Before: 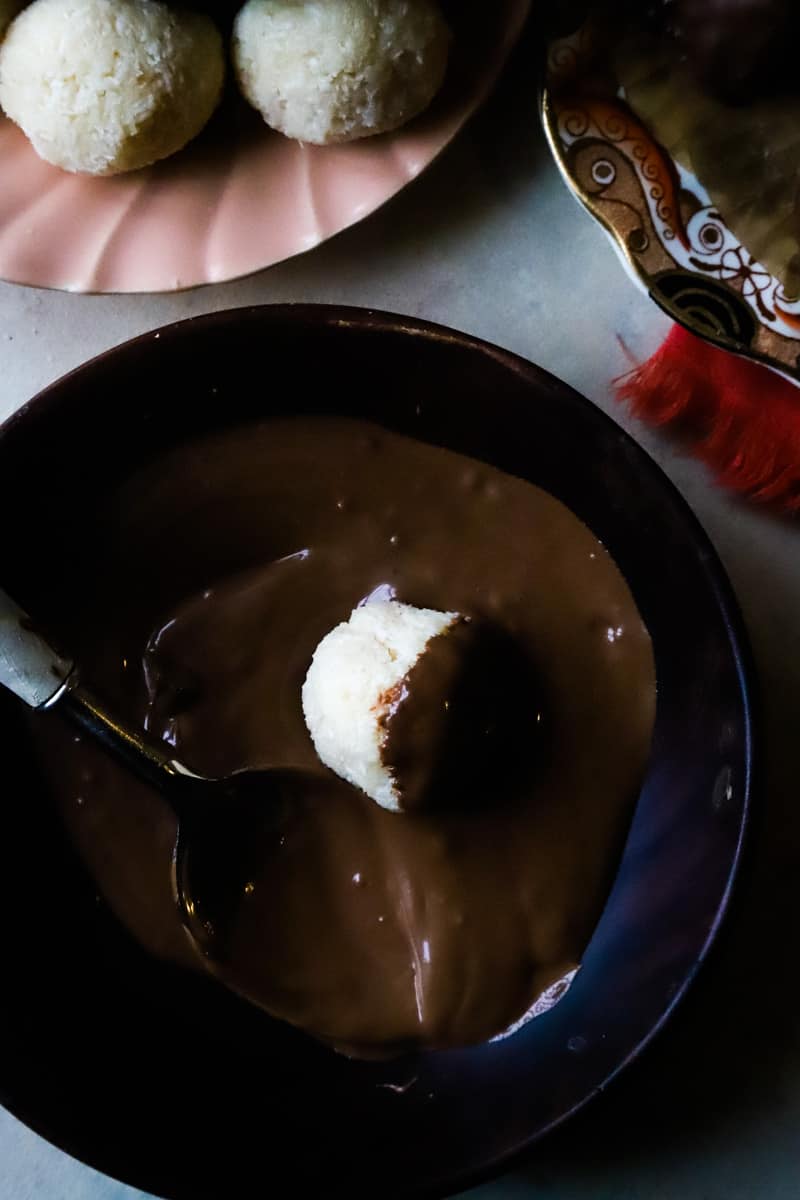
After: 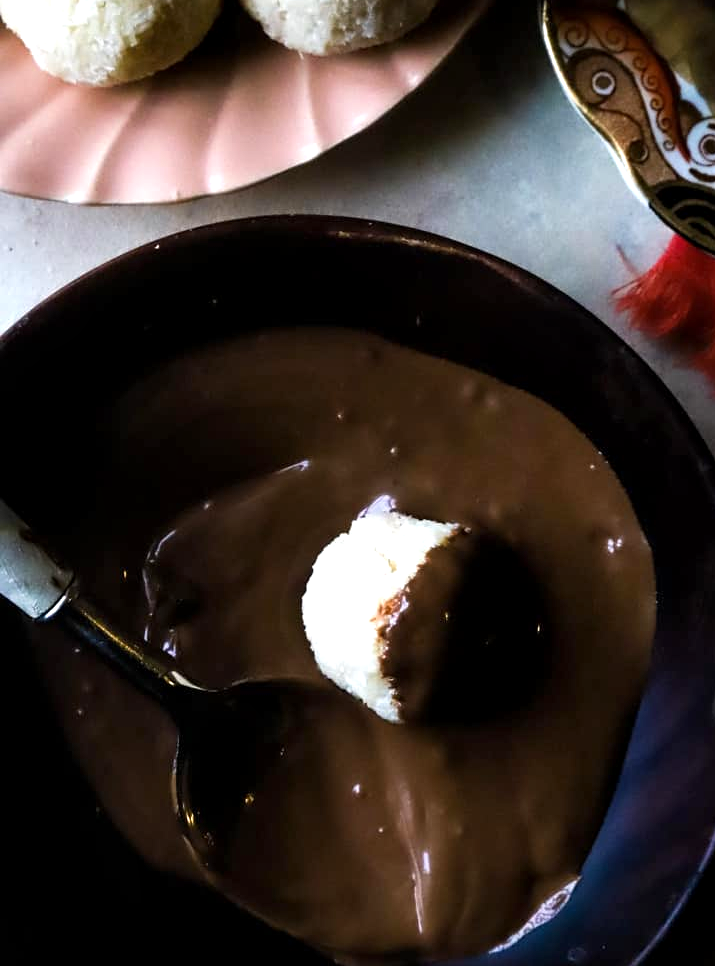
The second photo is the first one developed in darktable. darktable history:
crop: top 7.46%, right 9.7%, bottom 11.958%
exposure: exposure 0.494 EV, compensate highlight preservation false
local contrast: highlights 105%, shadows 100%, detail 119%, midtone range 0.2
